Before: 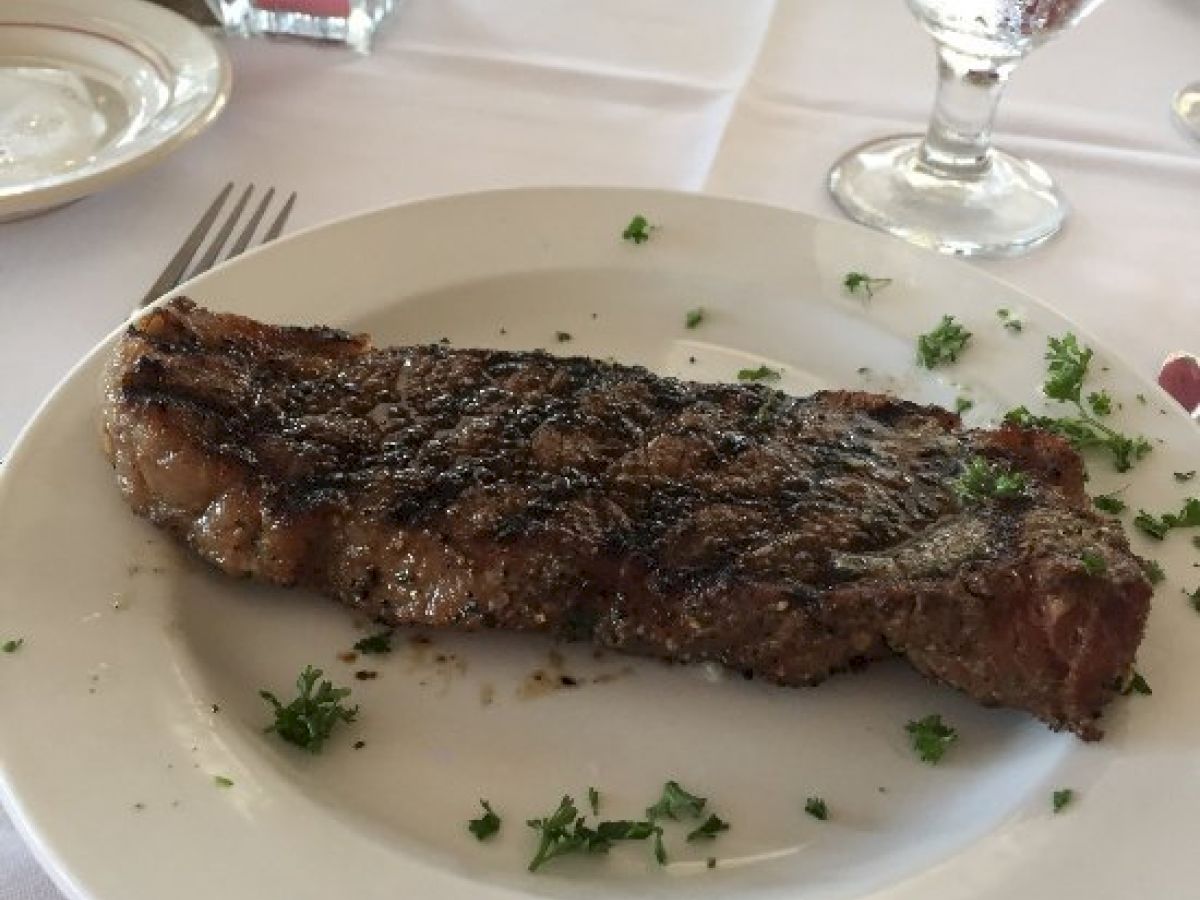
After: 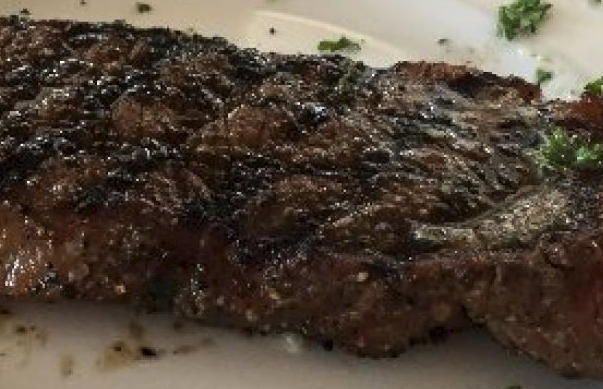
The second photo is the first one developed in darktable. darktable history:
crop: left 35.03%, top 36.625%, right 14.663%, bottom 20.057%
tone equalizer: -8 EV -0.417 EV, -7 EV -0.389 EV, -6 EV -0.333 EV, -5 EV -0.222 EV, -3 EV 0.222 EV, -2 EV 0.333 EV, -1 EV 0.389 EV, +0 EV 0.417 EV, edges refinement/feathering 500, mask exposure compensation -1.57 EV, preserve details no
